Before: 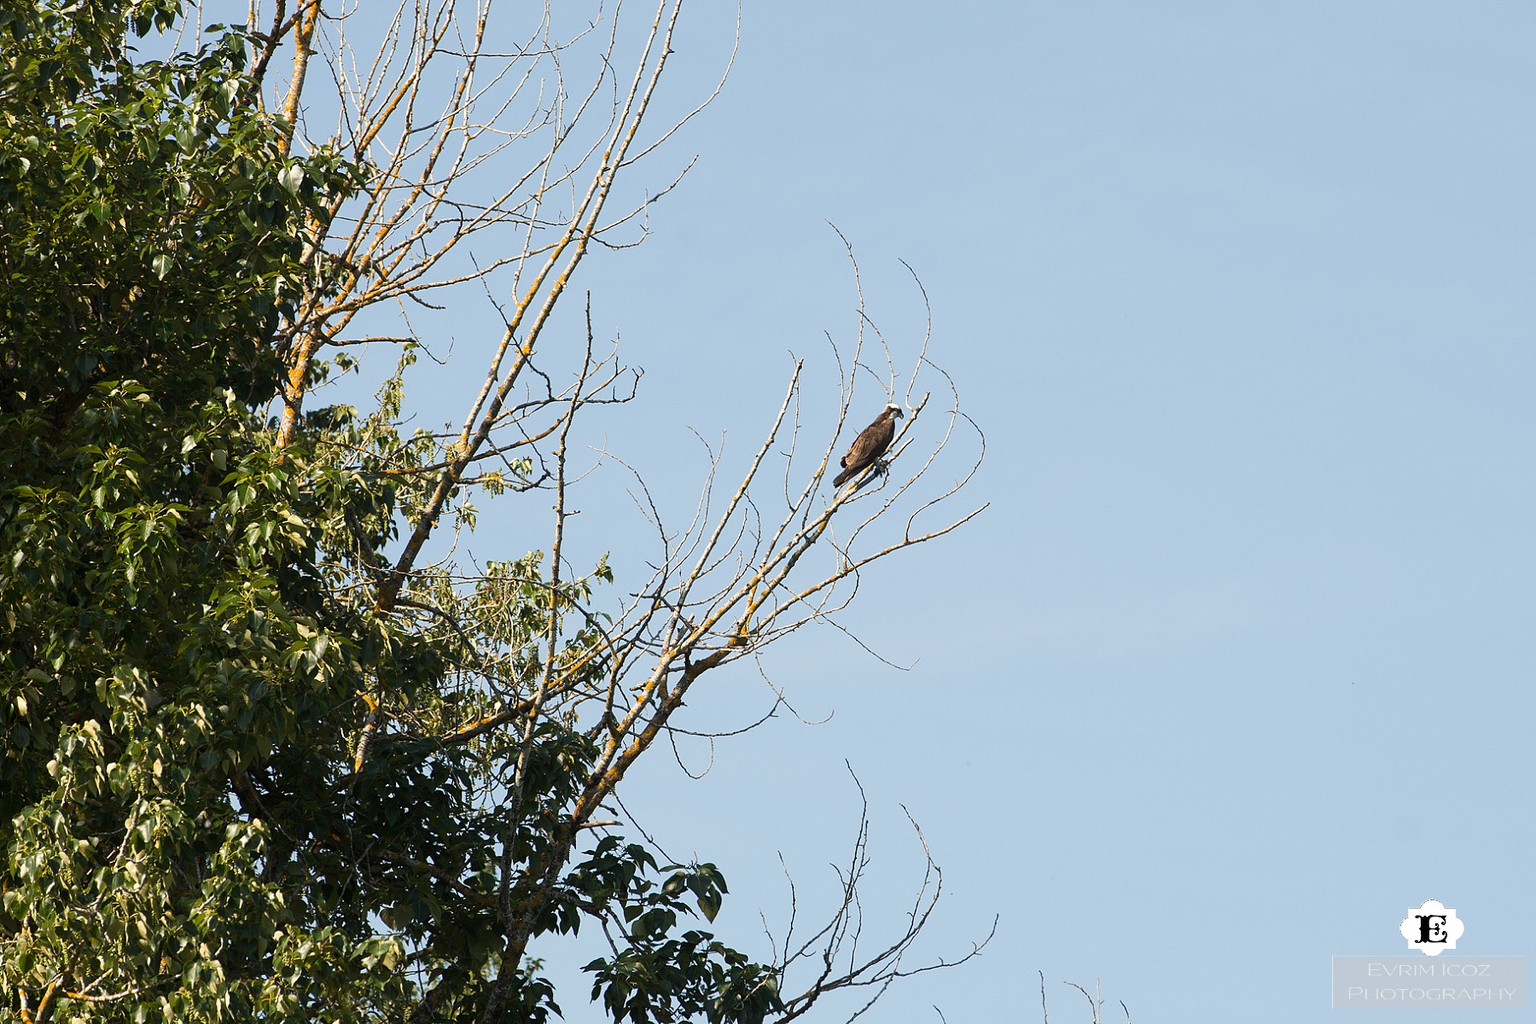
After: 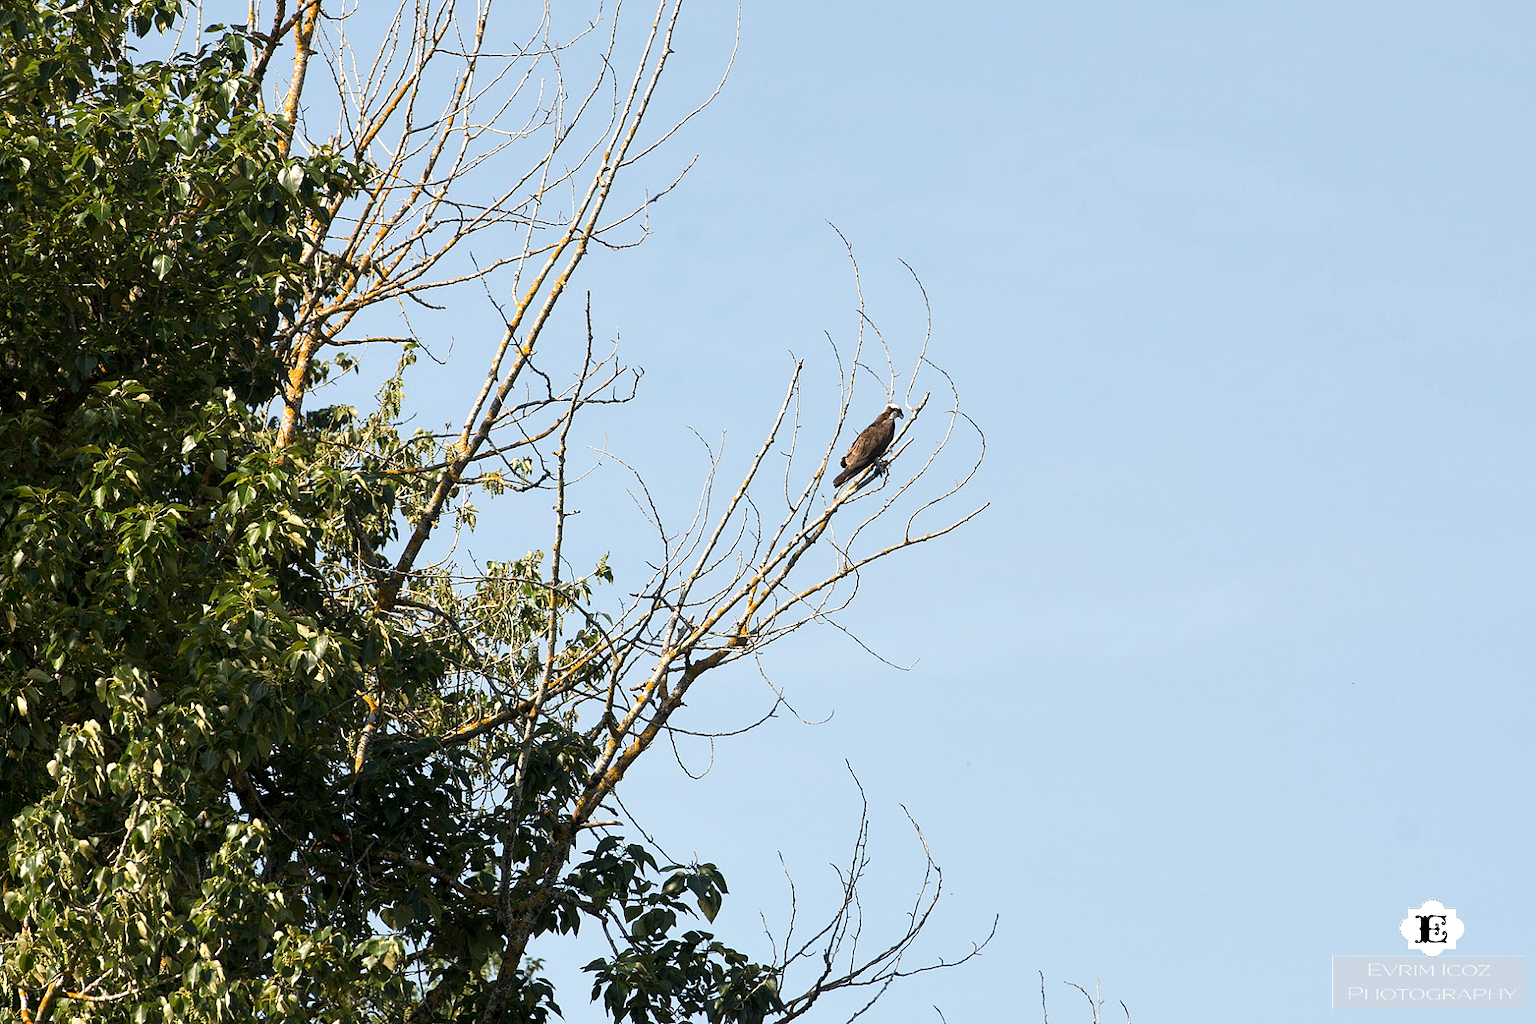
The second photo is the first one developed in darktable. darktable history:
local contrast: highlights 107%, shadows 100%, detail 119%, midtone range 0.2
exposure: black level correction 0.001, exposure 0.193 EV, compensate highlight preservation false
